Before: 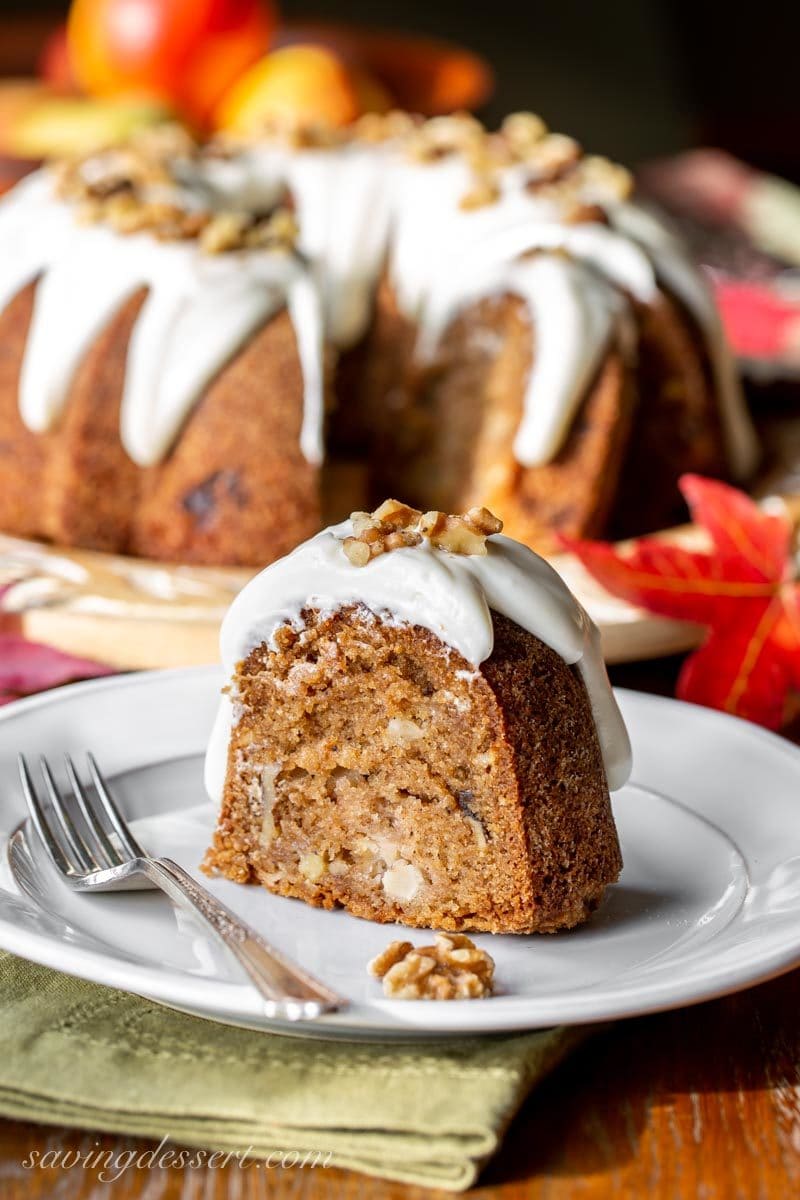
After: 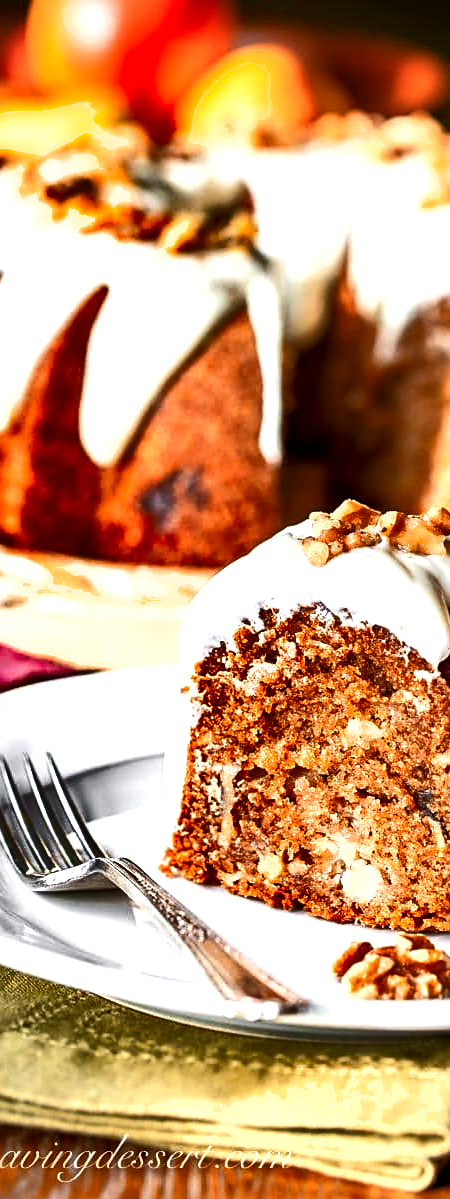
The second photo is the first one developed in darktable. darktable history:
sharpen: on, module defaults
shadows and highlights: radius 108.21, shadows 43.99, highlights -66.24, low approximation 0.01, soften with gaussian
crop: left 5.219%, right 38.476%
exposure: black level correction 0.001, compensate highlight preservation false
tone equalizer: -8 EV -0.743 EV, -7 EV -0.725 EV, -6 EV -0.579 EV, -5 EV -0.381 EV, -3 EV 0.401 EV, -2 EV 0.6 EV, -1 EV 0.695 EV, +0 EV 0.749 EV, smoothing diameter 24.99%, edges refinement/feathering 7.89, preserve details guided filter
color zones: curves: ch1 [(0, 0.455) (0.063, 0.455) (0.286, 0.495) (0.429, 0.5) (0.571, 0.5) (0.714, 0.5) (0.857, 0.5) (1, 0.455)]; ch2 [(0, 0.532) (0.063, 0.521) (0.233, 0.447) (0.429, 0.489) (0.571, 0.5) (0.714, 0.5) (0.857, 0.5) (1, 0.532)]
color balance rgb: shadows lift › chroma 1.726%, shadows lift › hue 264.56°, power › hue 312.55°, perceptual saturation grading › global saturation 19.504%, global vibrance 20%
contrast brightness saturation: contrast 0.136
